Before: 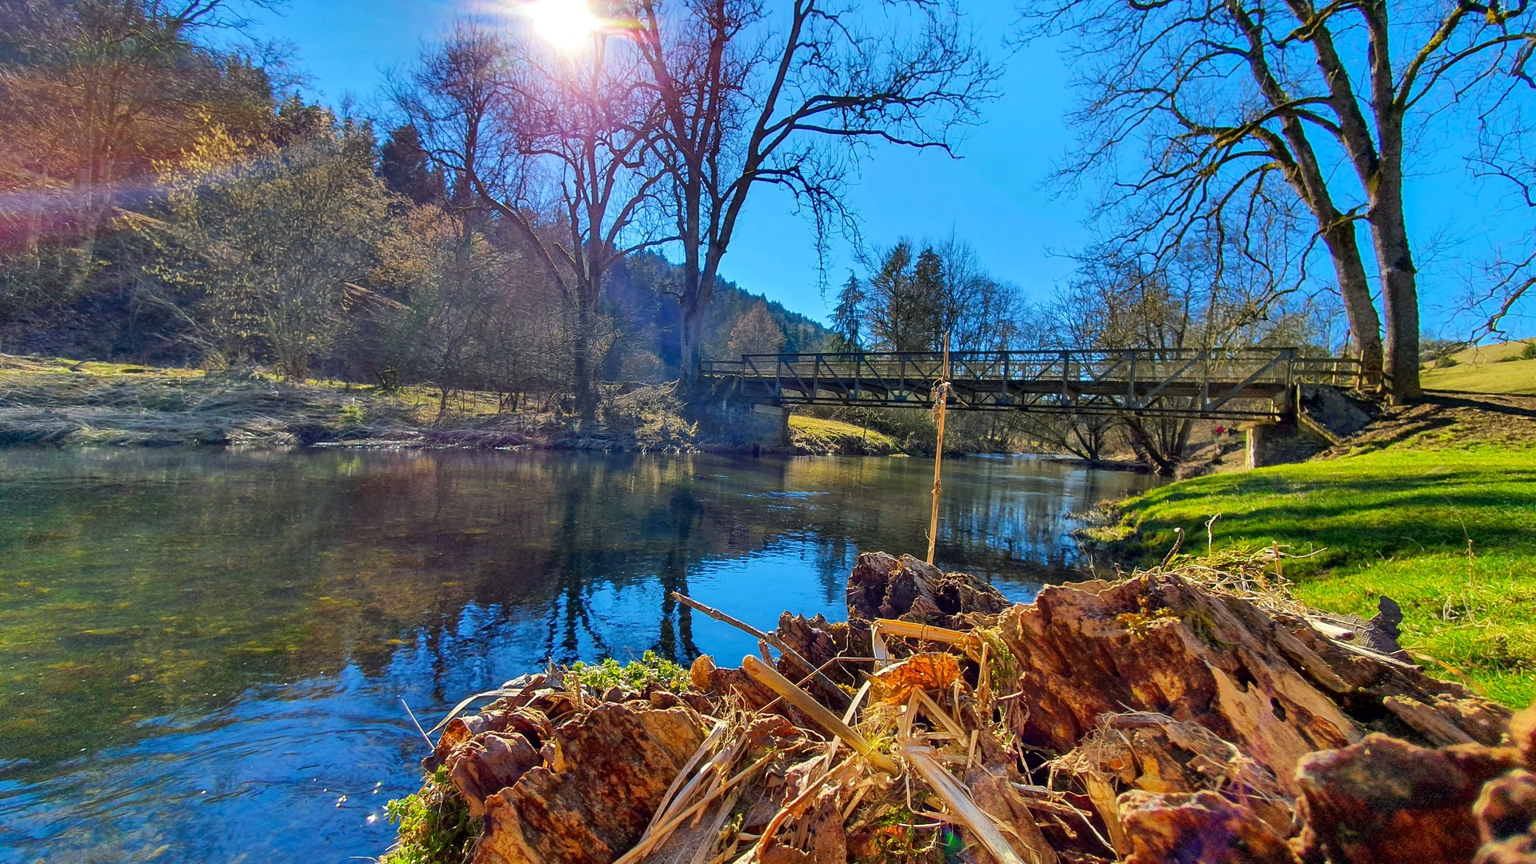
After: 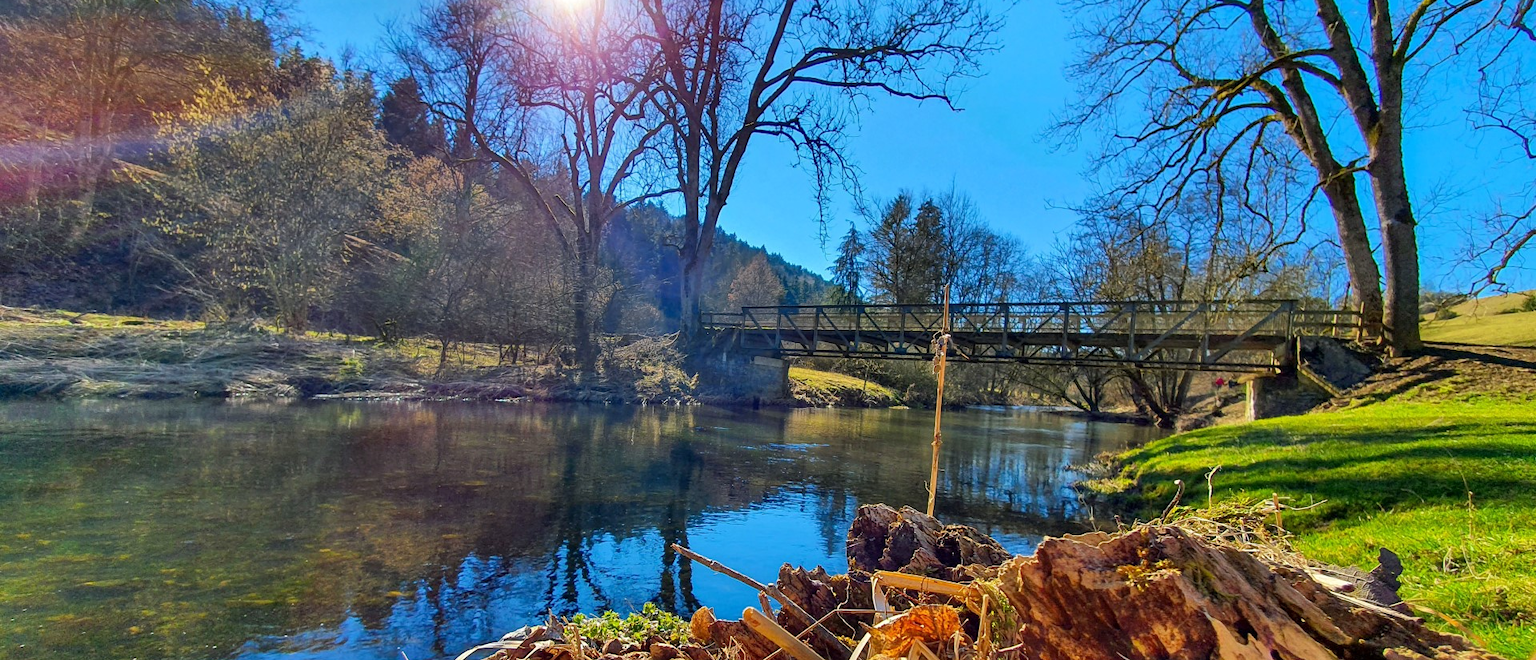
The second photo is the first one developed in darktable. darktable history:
crop: top 5.615%, bottom 17.845%
